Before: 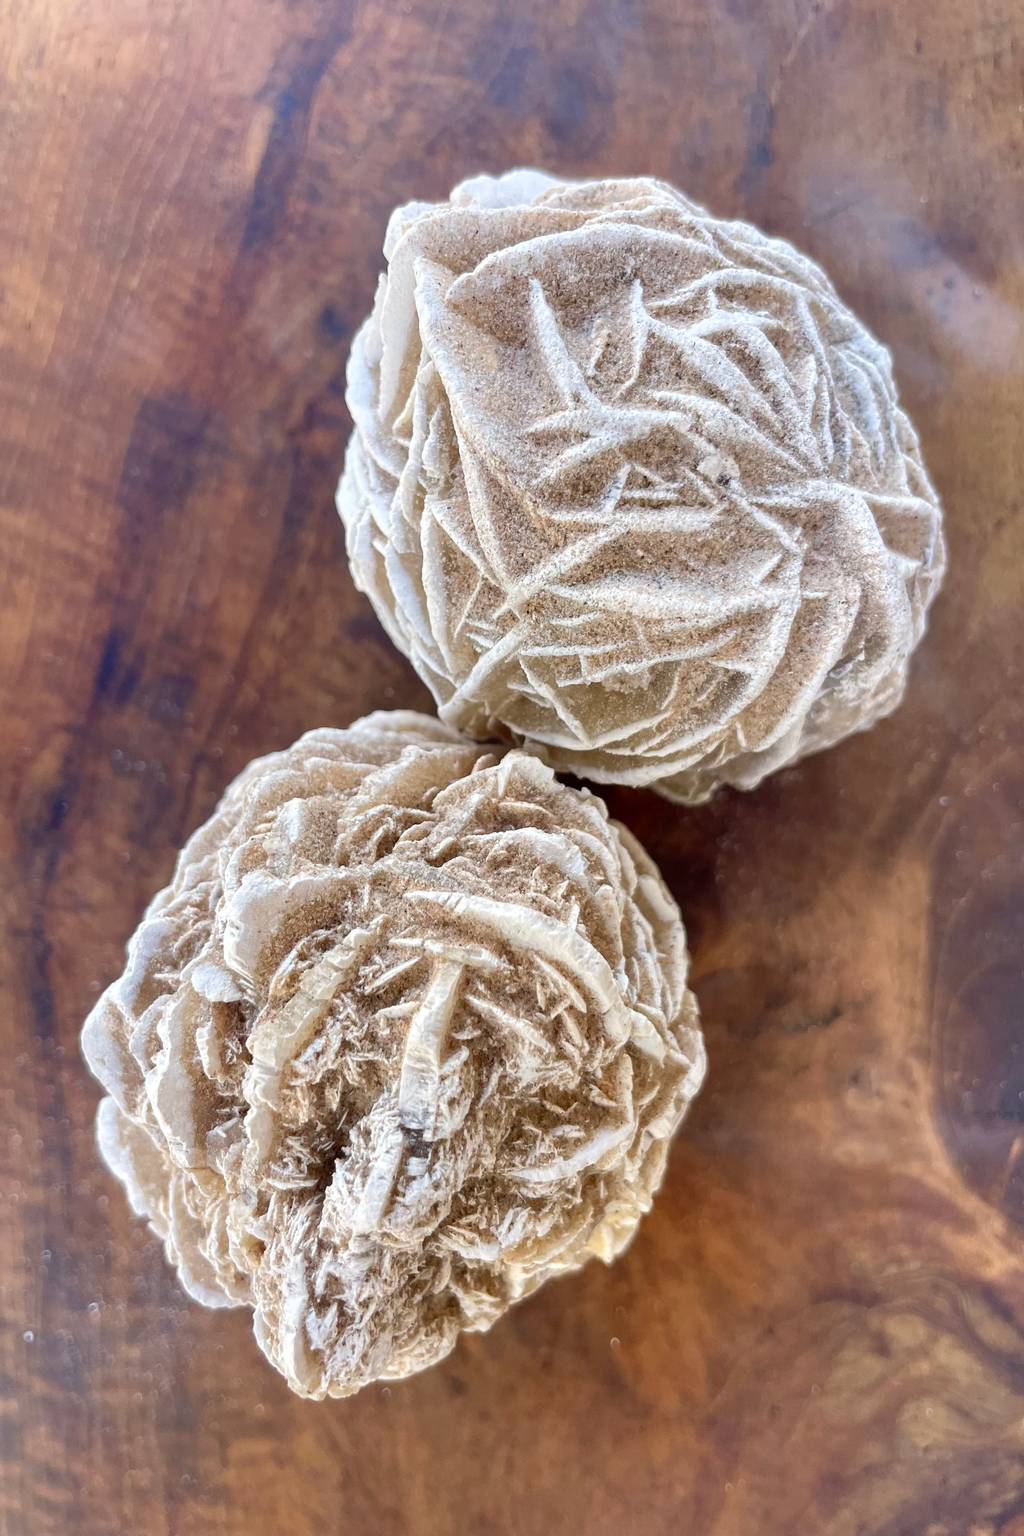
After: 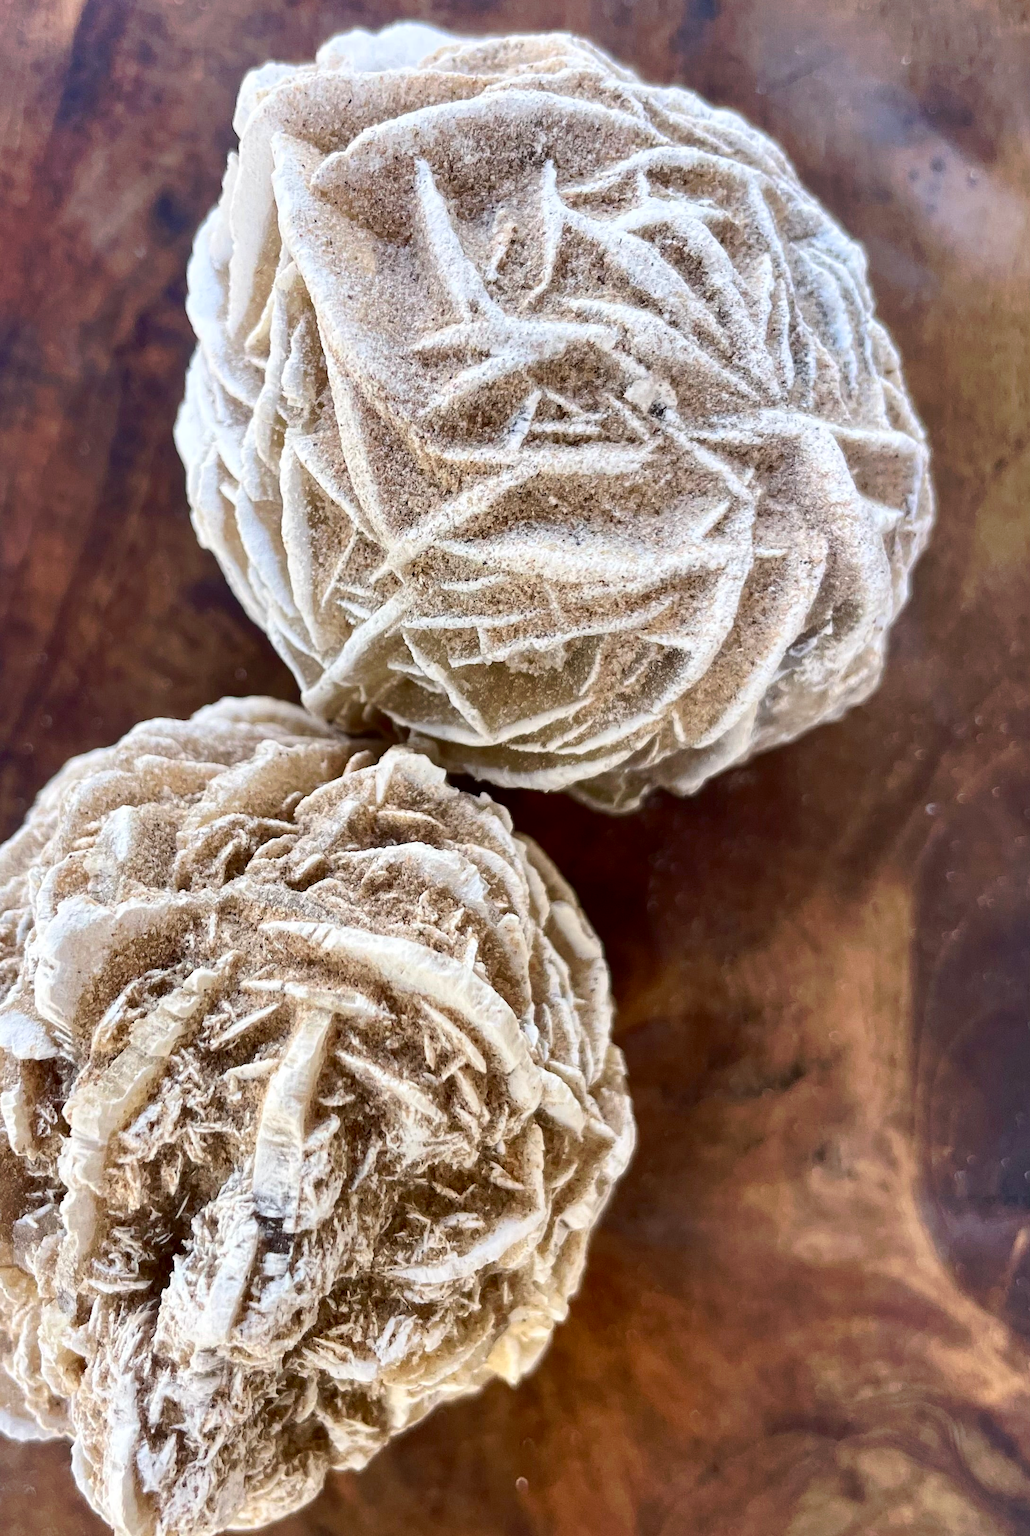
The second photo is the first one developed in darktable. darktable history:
tone curve: curves: ch0 [(0, 0) (0.003, 0.013) (0.011, 0.017) (0.025, 0.028) (0.044, 0.049) (0.069, 0.07) (0.1, 0.103) (0.136, 0.143) (0.177, 0.186) (0.224, 0.232) (0.277, 0.282) (0.335, 0.333) (0.399, 0.405) (0.468, 0.477) (0.543, 0.54) (0.623, 0.627) (0.709, 0.709) (0.801, 0.798) (0.898, 0.902) (1, 1)], preserve colors none
crop: left 19.171%, top 9.852%, right 0.001%, bottom 9.785%
contrast brightness saturation: contrast 0.205, brightness -0.104, saturation 0.1
